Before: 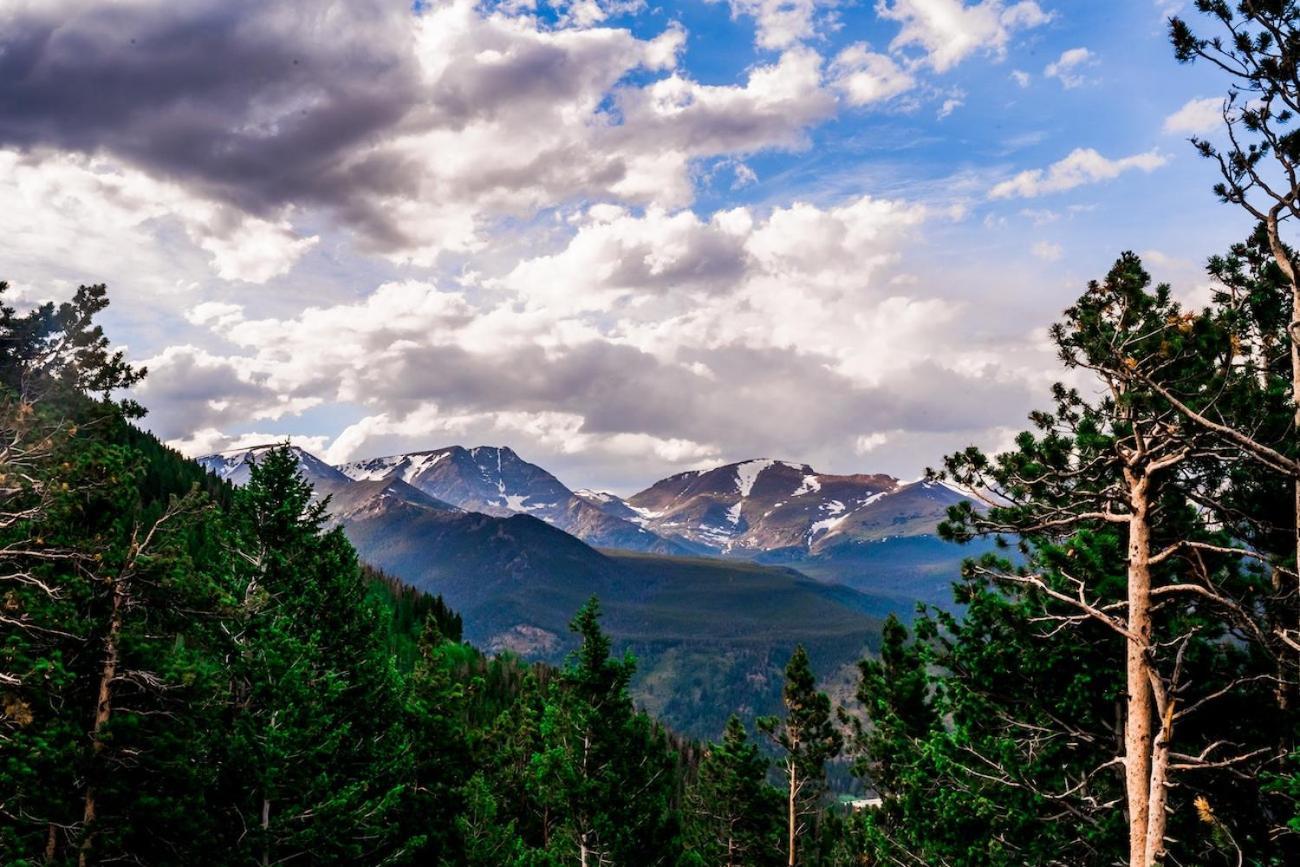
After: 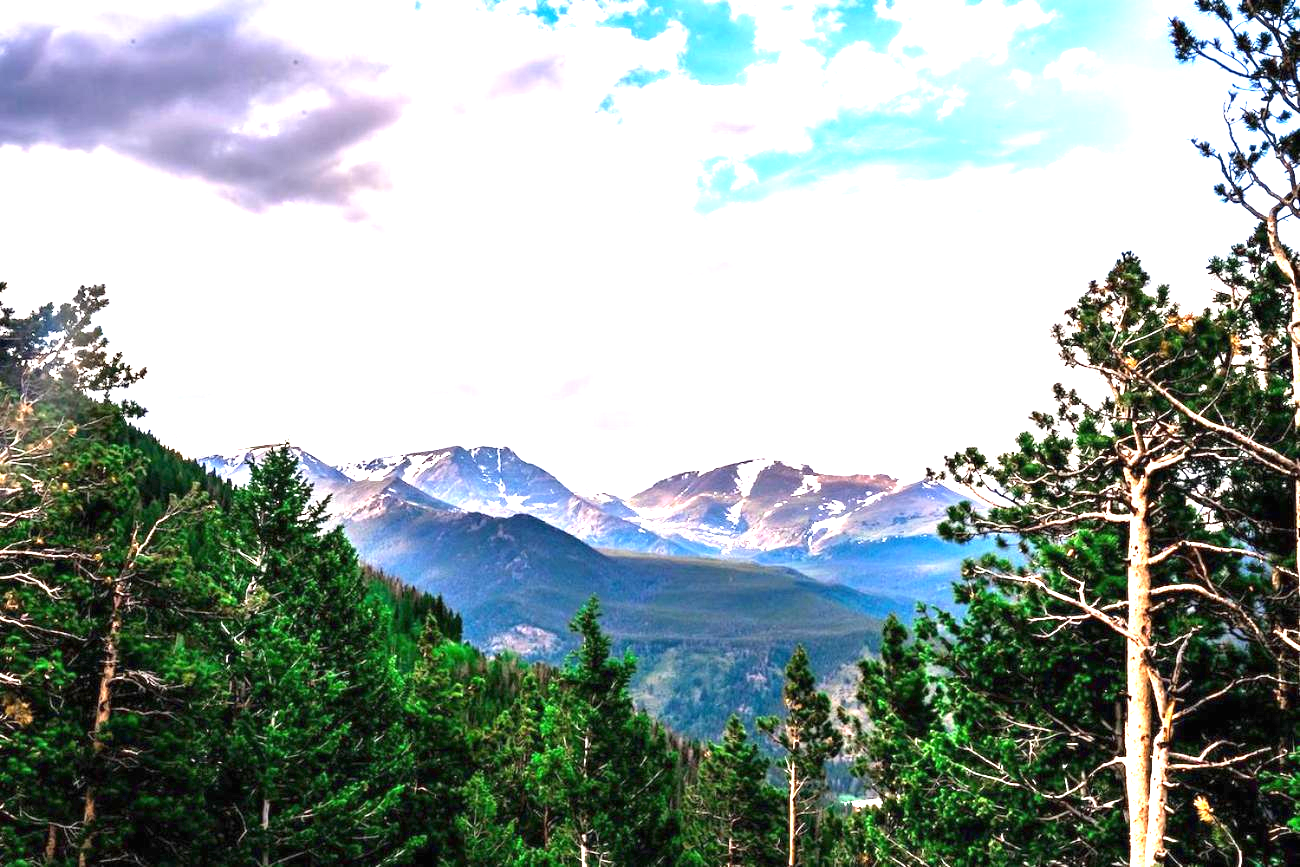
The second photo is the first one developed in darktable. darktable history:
exposure: black level correction 0, exposure 1.955 EV, compensate highlight preservation false
